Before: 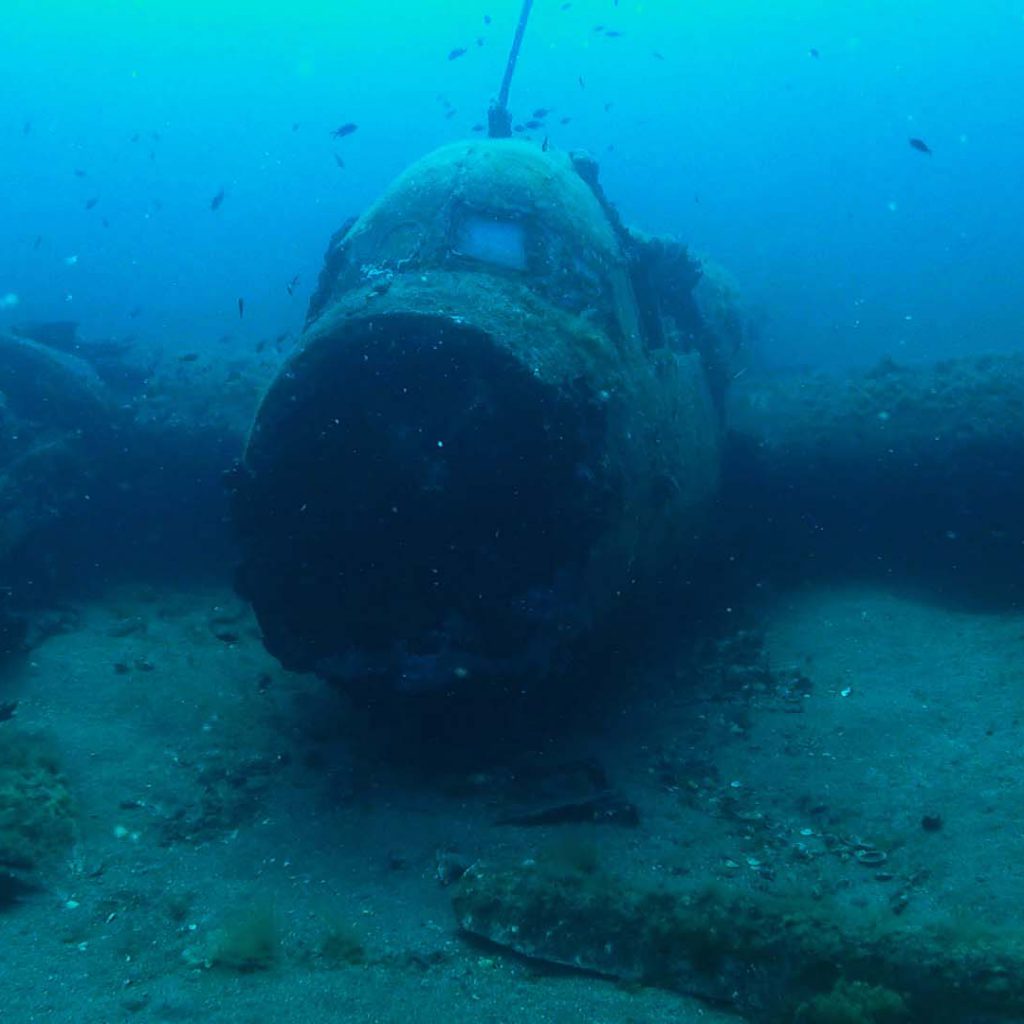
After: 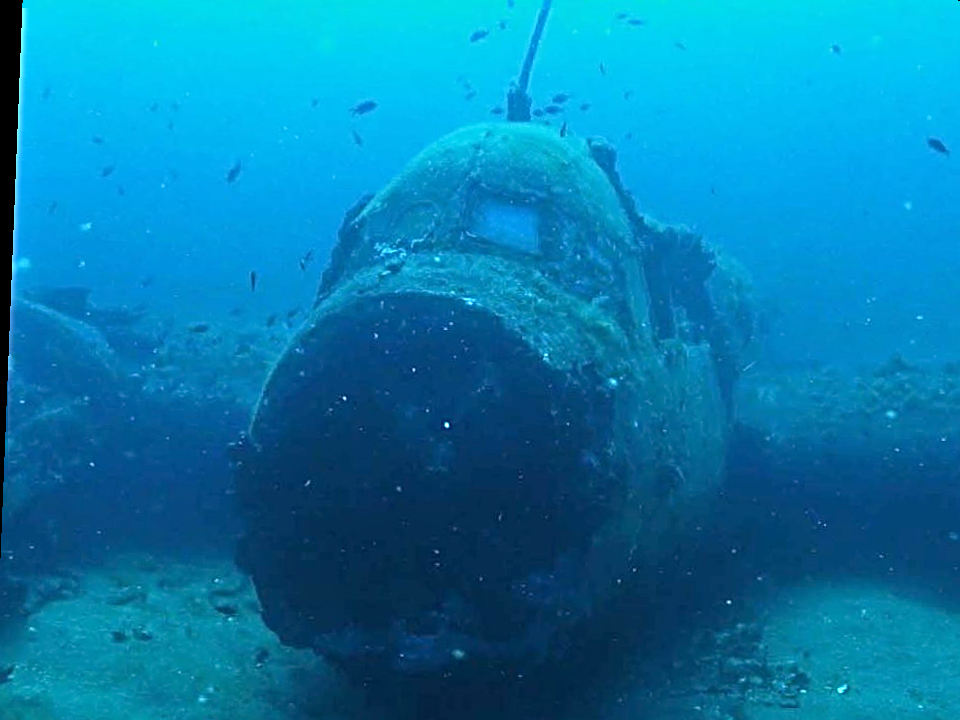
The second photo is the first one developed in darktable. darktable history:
tone equalizer: -7 EV 0.15 EV, -6 EV 0.6 EV, -5 EV 1.15 EV, -4 EV 1.33 EV, -3 EV 1.15 EV, -2 EV 0.6 EV, -1 EV 0.15 EV, mask exposure compensation -0.5 EV
crop: left 1.509%, top 3.452%, right 7.696%, bottom 28.452%
sharpen: radius 3.025, amount 0.757
rotate and perspective: rotation 2.27°, automatic cropping off
